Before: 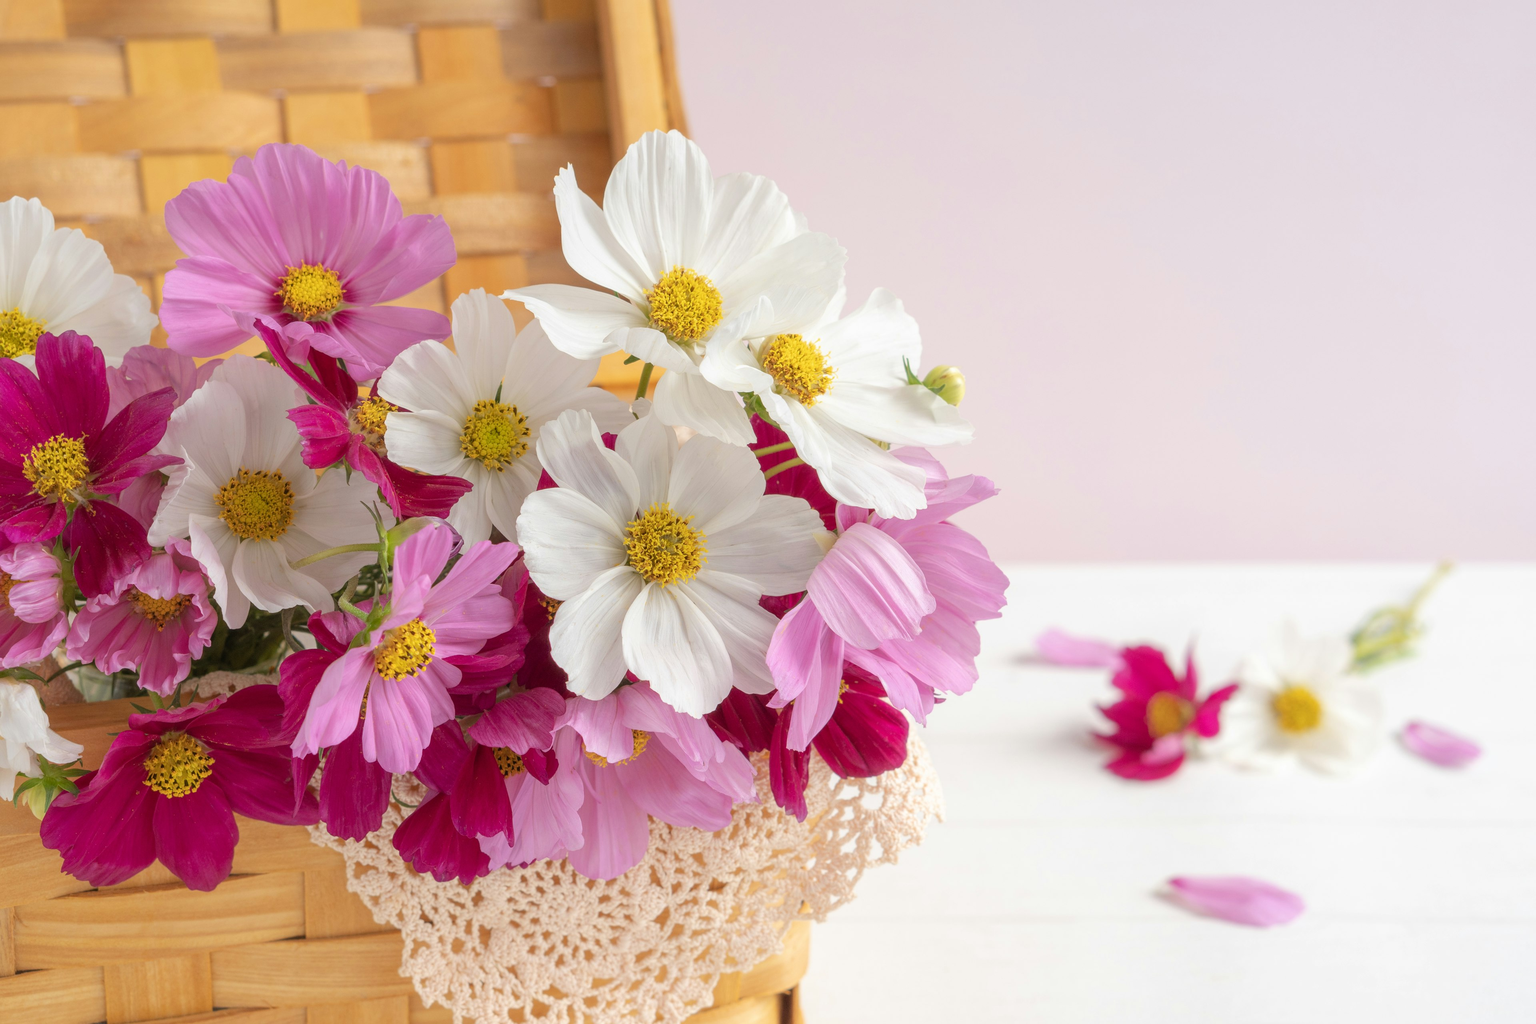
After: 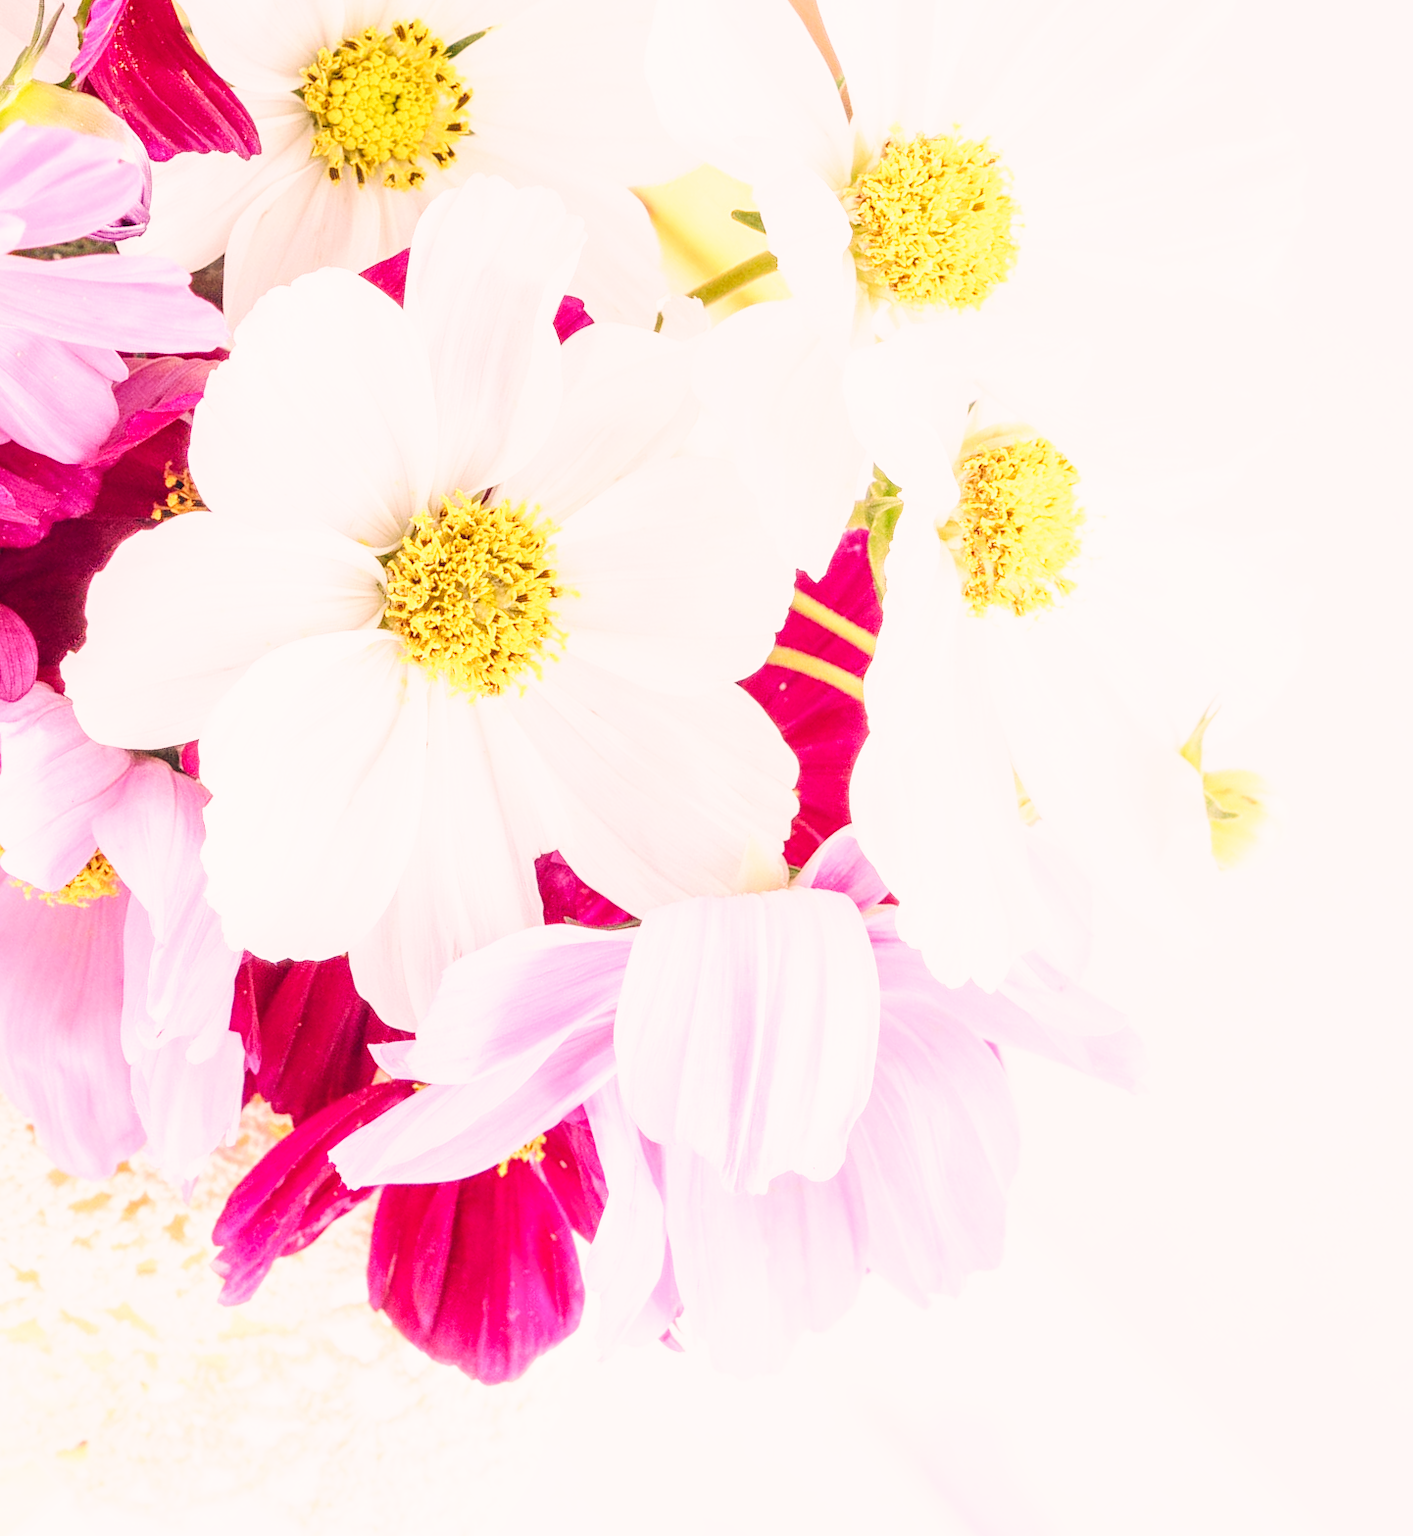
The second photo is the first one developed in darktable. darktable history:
exposure: black level correction 0, exposure 0.589 EV, compensate exposure bias true, compensate highlight preservation false
crop and rotate: angle -46.13°, top 16.379%, right 0.781%, bottom 11.745%
base curve: curves: ch0 [(0, 0) (0.007, 0.004) (0.027, 0.03) (0.046, 0.07) (0.207, 0.54) (0.442, 0.872) (0.673, 0.972) (1, 1)], preserve colors none
local contrast: on, module defaults
color correction: highlights a* 14.03, highlights b* 6.05, shadows a* -5.17, shadows b* -15.68, saturation 0.87
tone equalizer: on, module defaults
